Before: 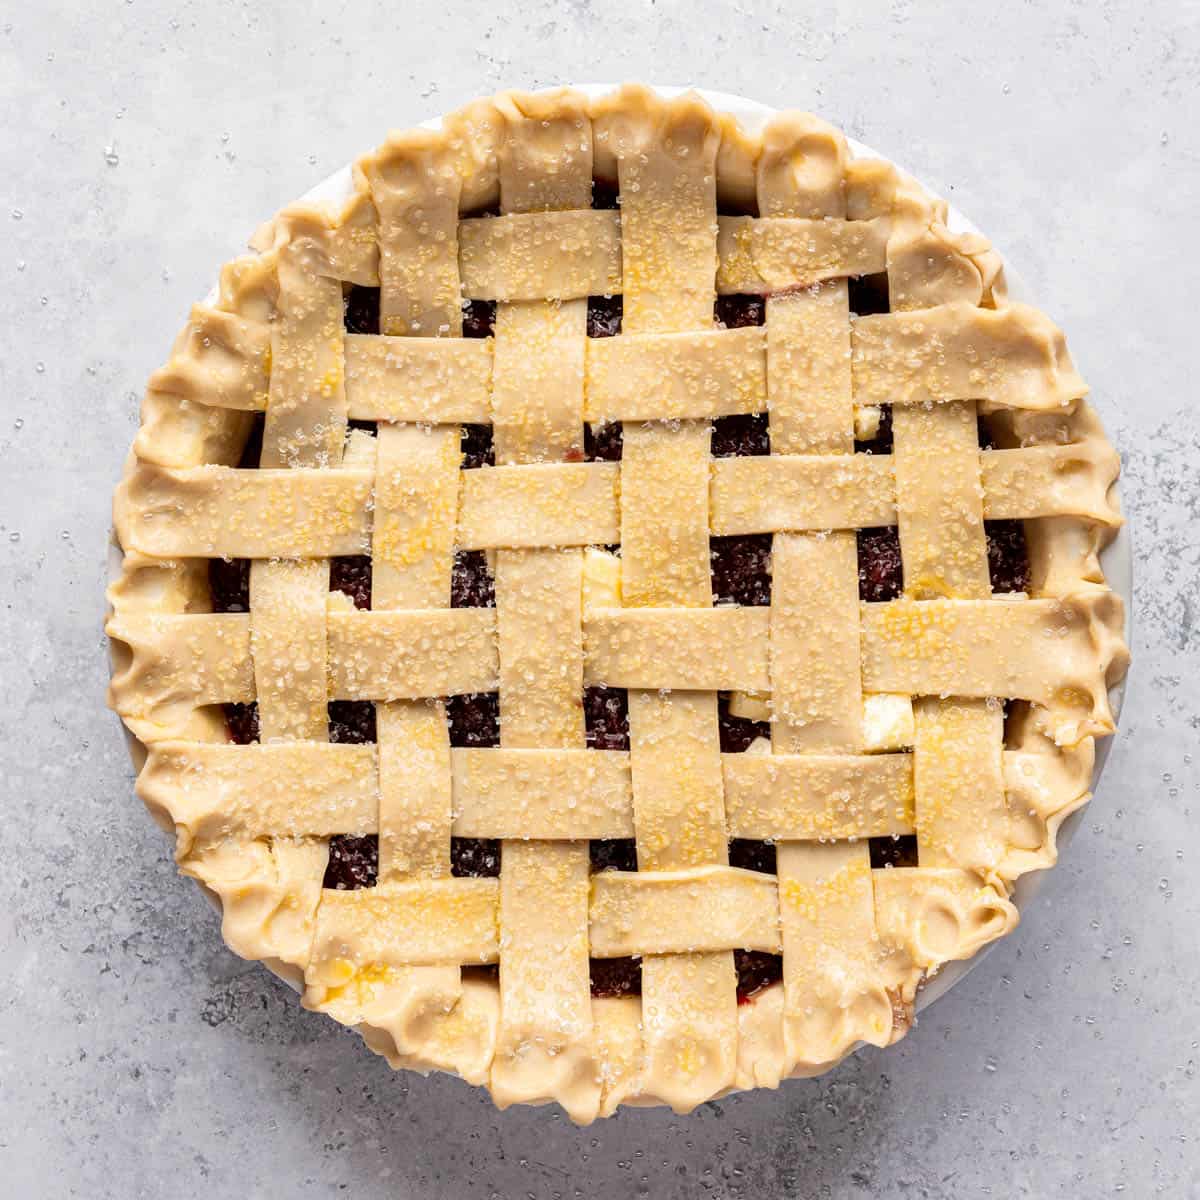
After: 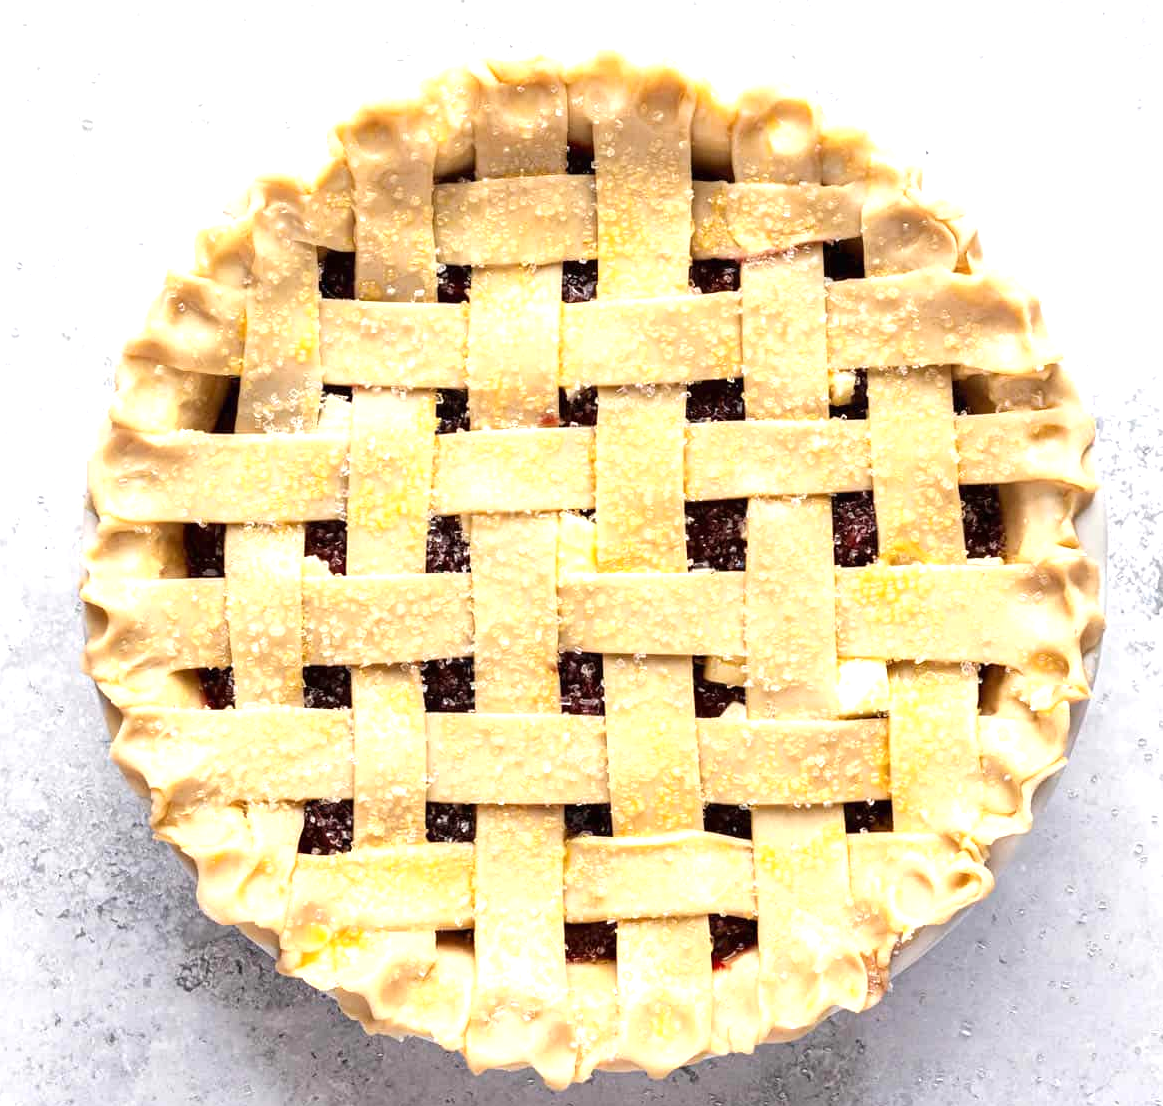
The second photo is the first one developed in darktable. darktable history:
crop: left 2.118%, top 2.937%, right 0.911%, bottom 4.875%
exposure: black level correction 0, exposure 0.69 EV, compensate exposure bias true, compensate highlight preservation false
